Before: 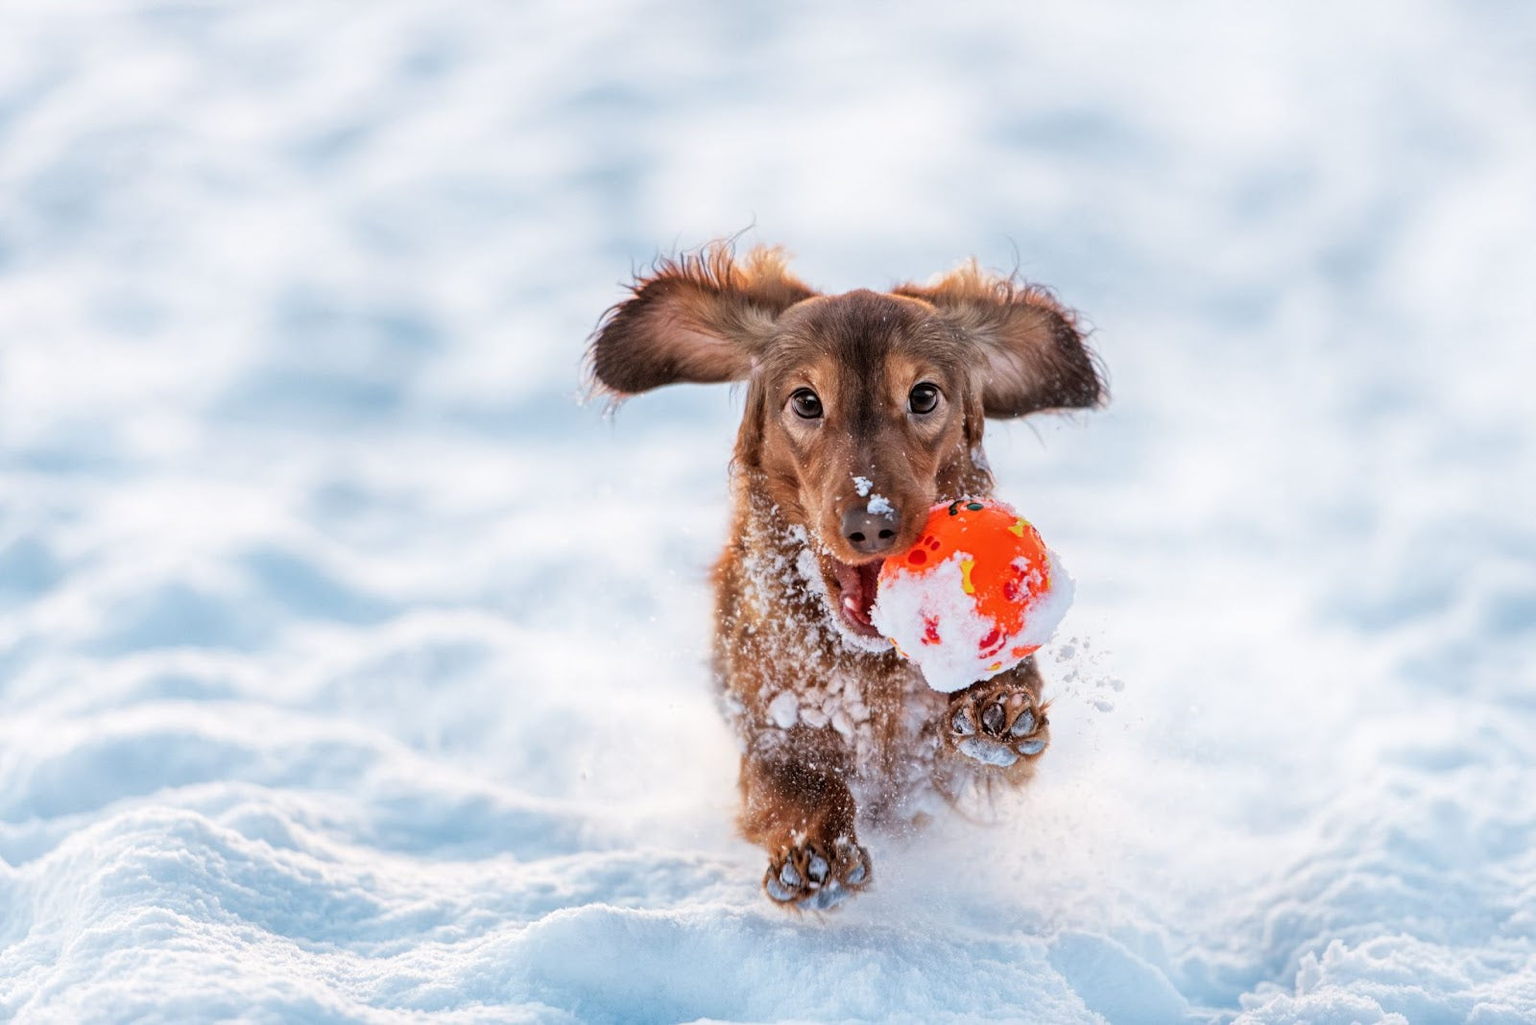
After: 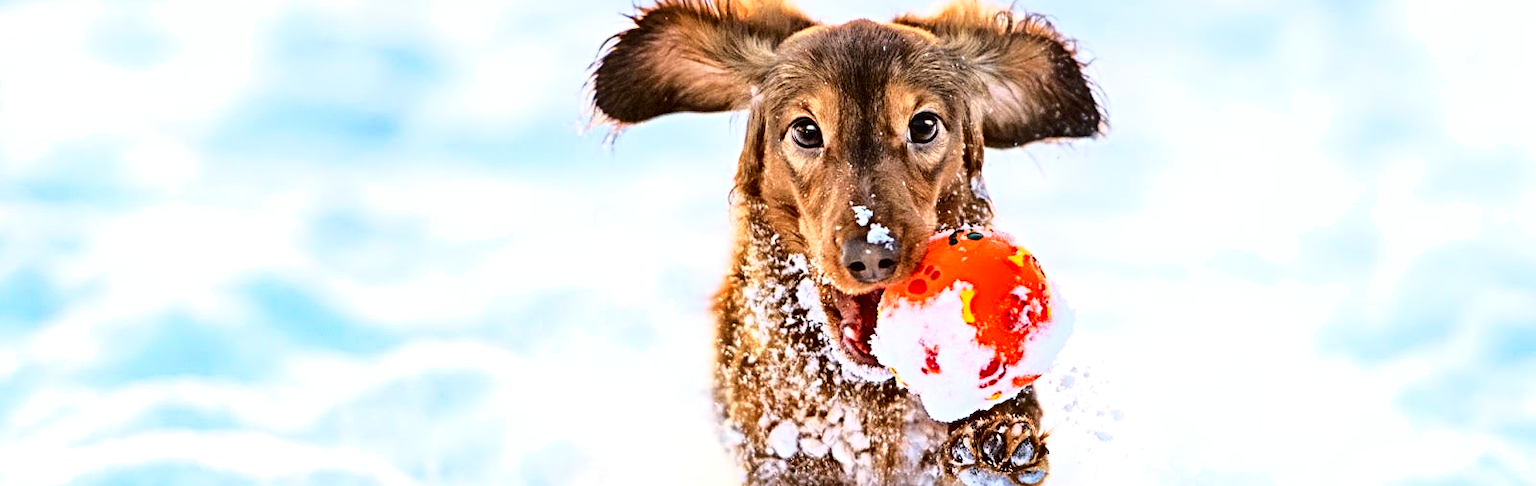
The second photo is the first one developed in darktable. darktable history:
exposure: black level correction 0, exposure 0.3 EV, compensate highlight preservation false
crop and rotate: top 26.445%, bottom 26.013%
sharpen: radius 4.898
shadows and highlights: soften with gaussian
tone curve: curves: ch0 [(0, 0.019) (0.078, 0.058) (0.223, 0.217) (0.424, 0.553) (0.631, 0.764) (0.816, 0.932) (1, 1)]; ch1 [(0, 0) (0.262, 0.227) (0.417, 0.386) (0.469, 0.467) (0.502, 0.503) (0.544, 0.548) (0.57, 0.579) (0.608, 0.62) (0.65, 0.68) (0.994, 0.987)]; ch2 [(0, 0) (0.262, 0.188) (0.5, 0.504) (0.553, 0.592) (0.599, 0.653) (1, 1)], color space Lab, independent channels, preserve colors none
